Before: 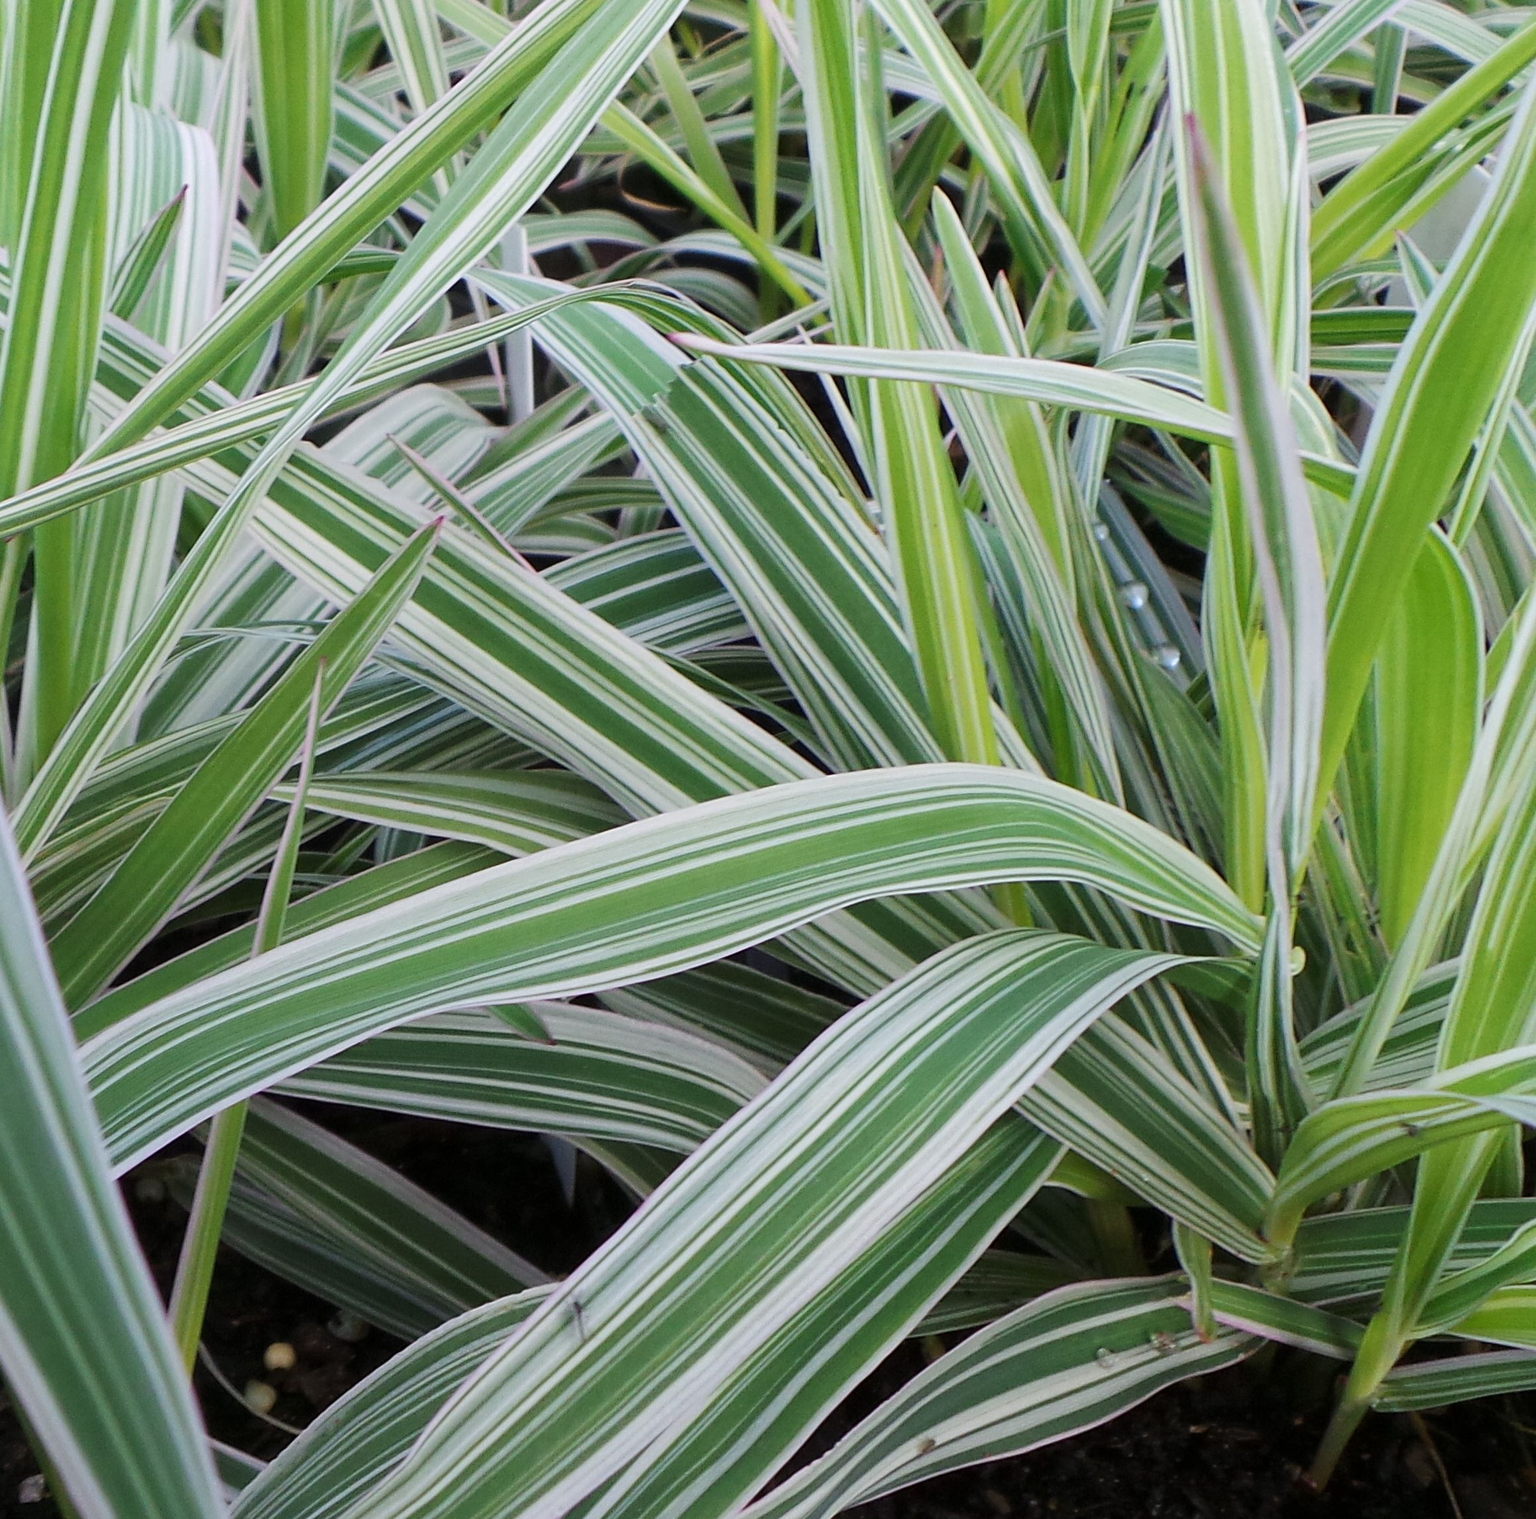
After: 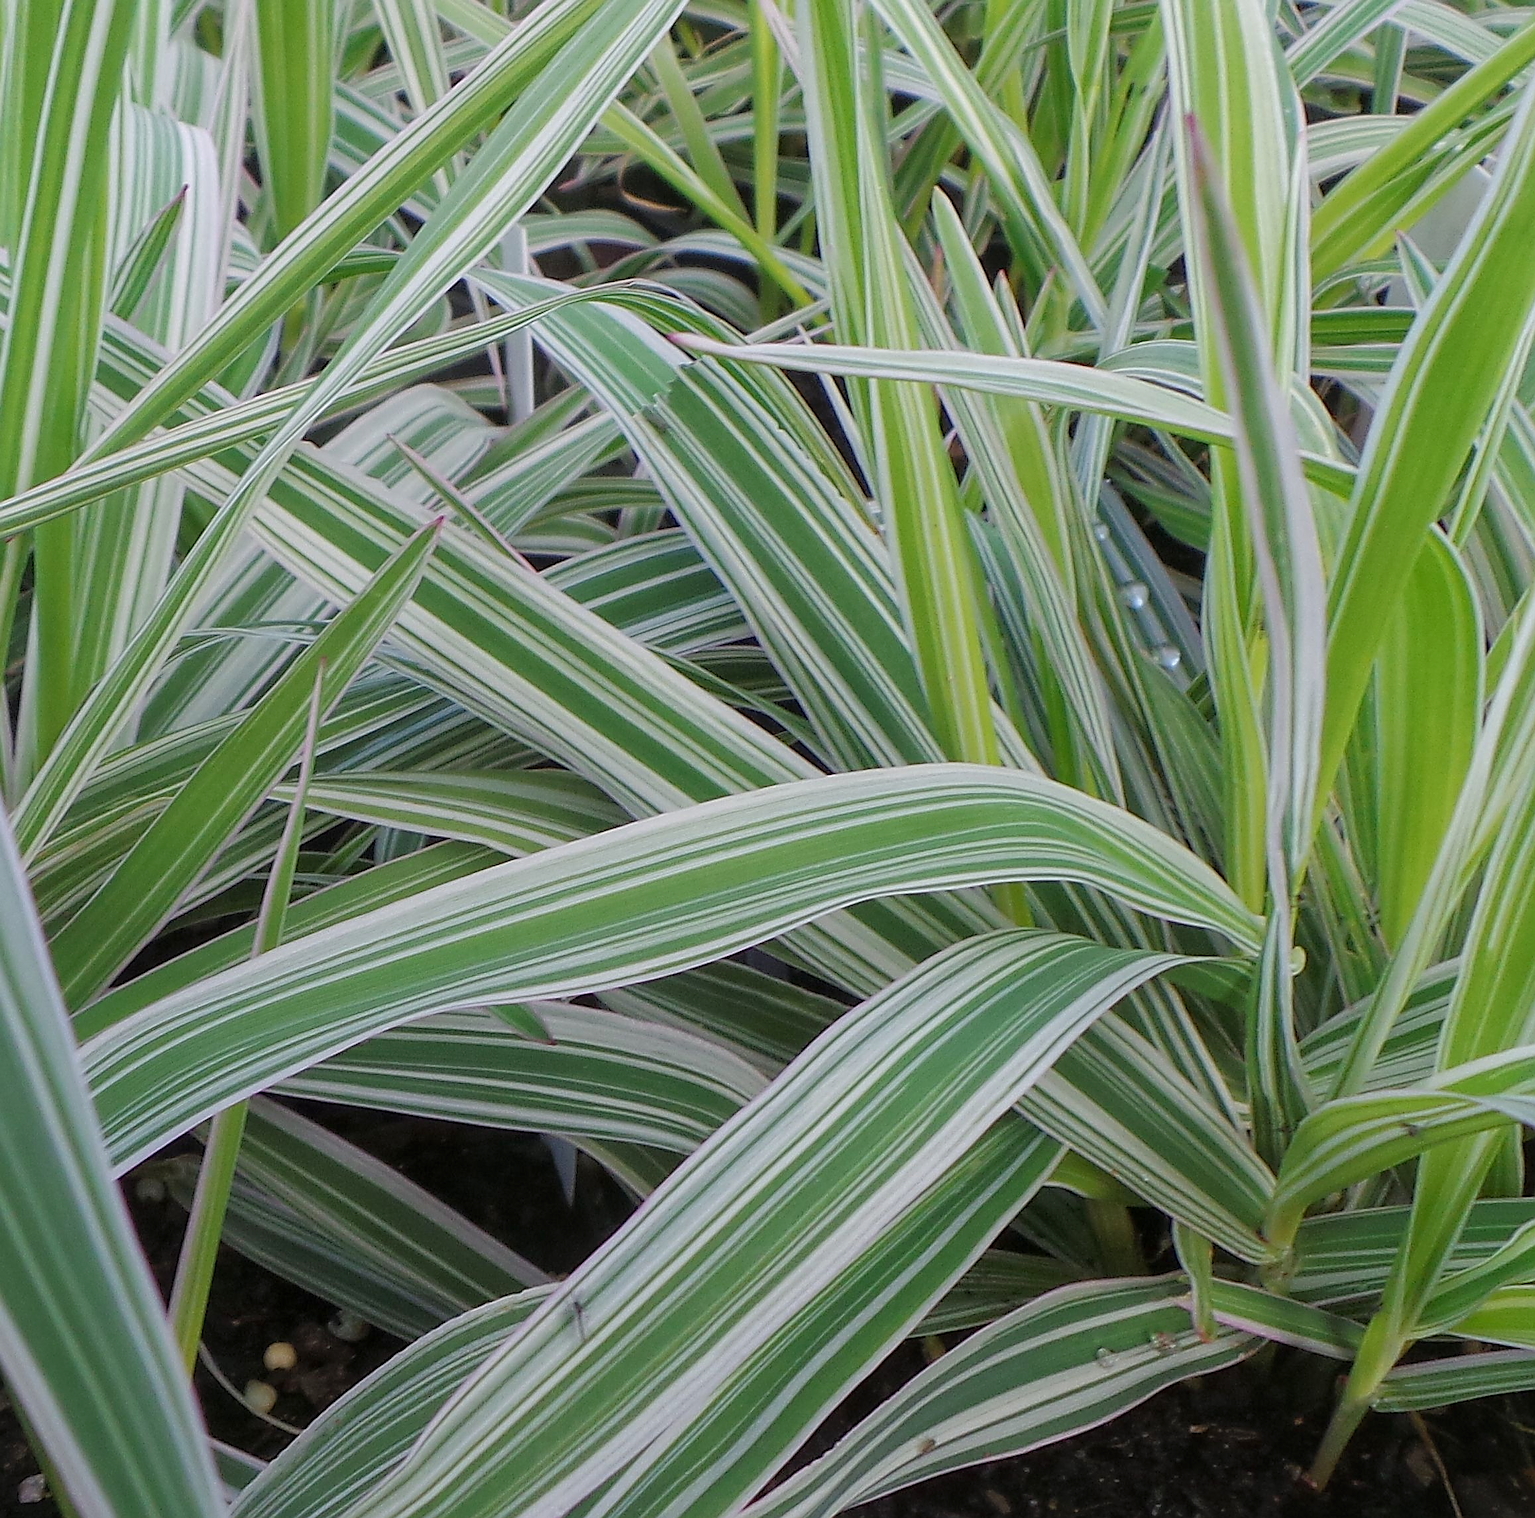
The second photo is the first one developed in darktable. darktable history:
tone equalizer: -8 EV 0.29 EV, -7 EV 0.43 EV, -6 EV 0.406 EV, -5 EV 0.241 EV, -3 EV -0.265 EV, -2 EV -0.408 EV, -1 EV -0.406 EV, +0 EV -0.26 EV, edges refinement/feathering 500, mask exposure compensation -1.57 EV, preserve details no
local contrast: detail 110%
sharpen: radius 1.384, amount 1.255, threshold 0.714
exposure: exposure 0.201 EV, compensate highlight preservation false
